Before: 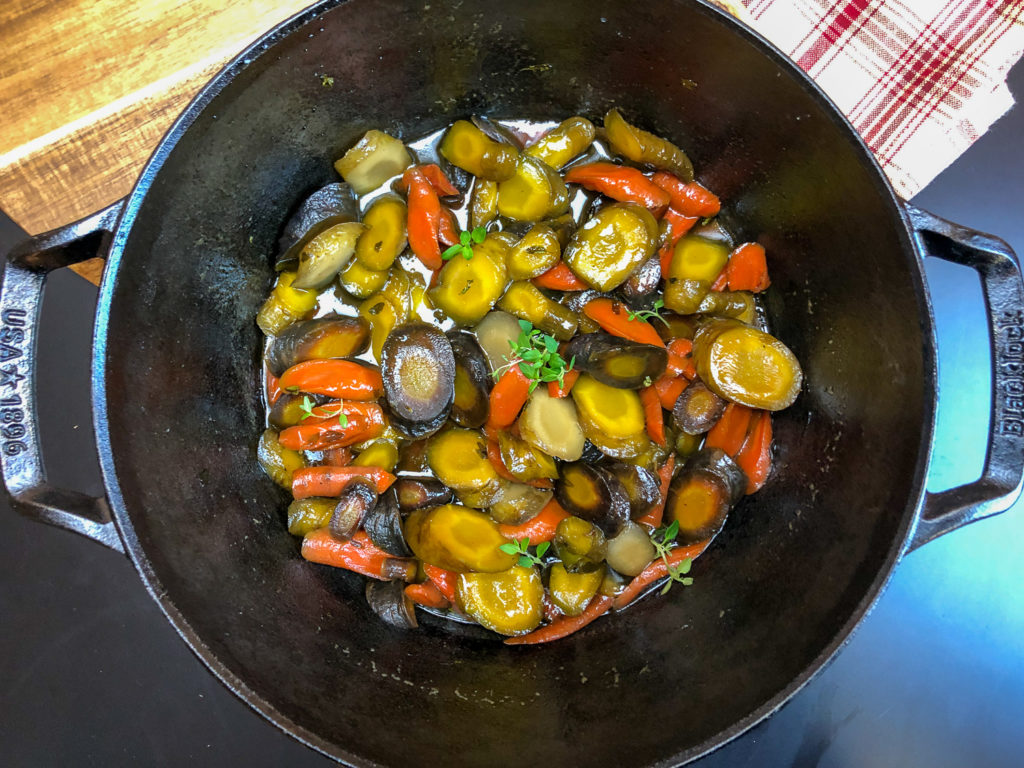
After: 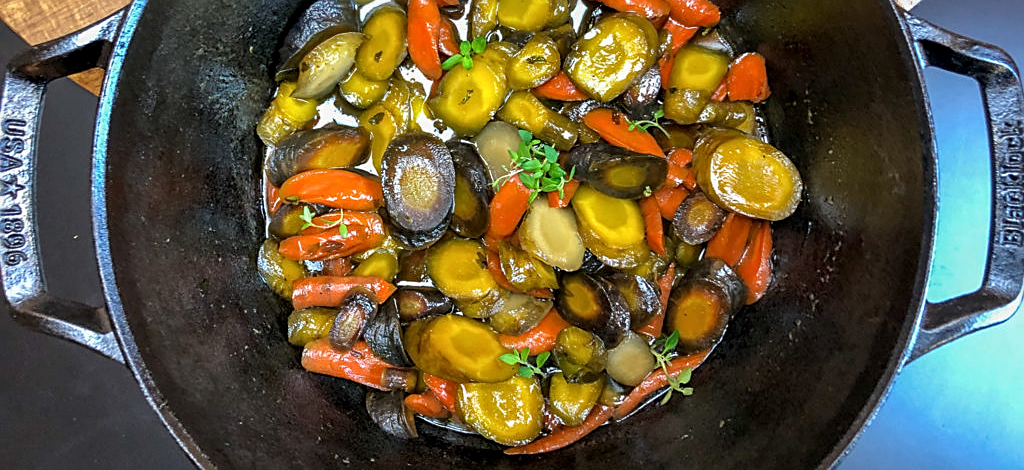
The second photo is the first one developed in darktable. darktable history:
local contrast: highlights 100%, shadows 102%, detail 120%, midtone range 0.2
crop and rotate: top 24.858%, bottom 13.935%
sharpen: on, module defaults
